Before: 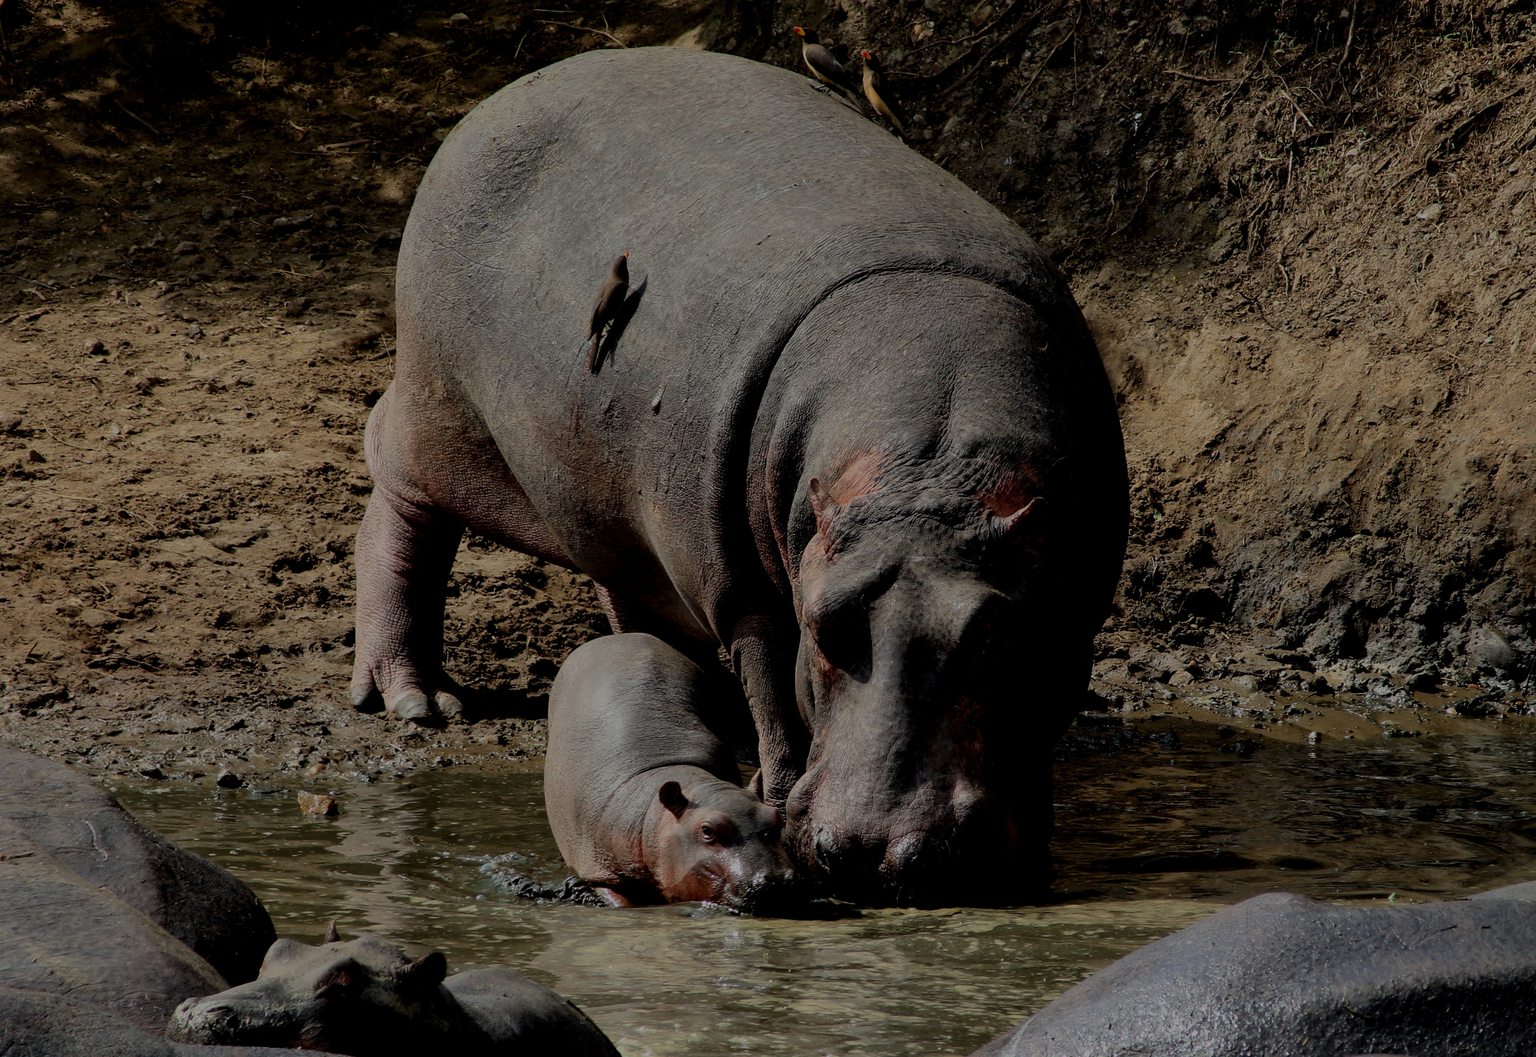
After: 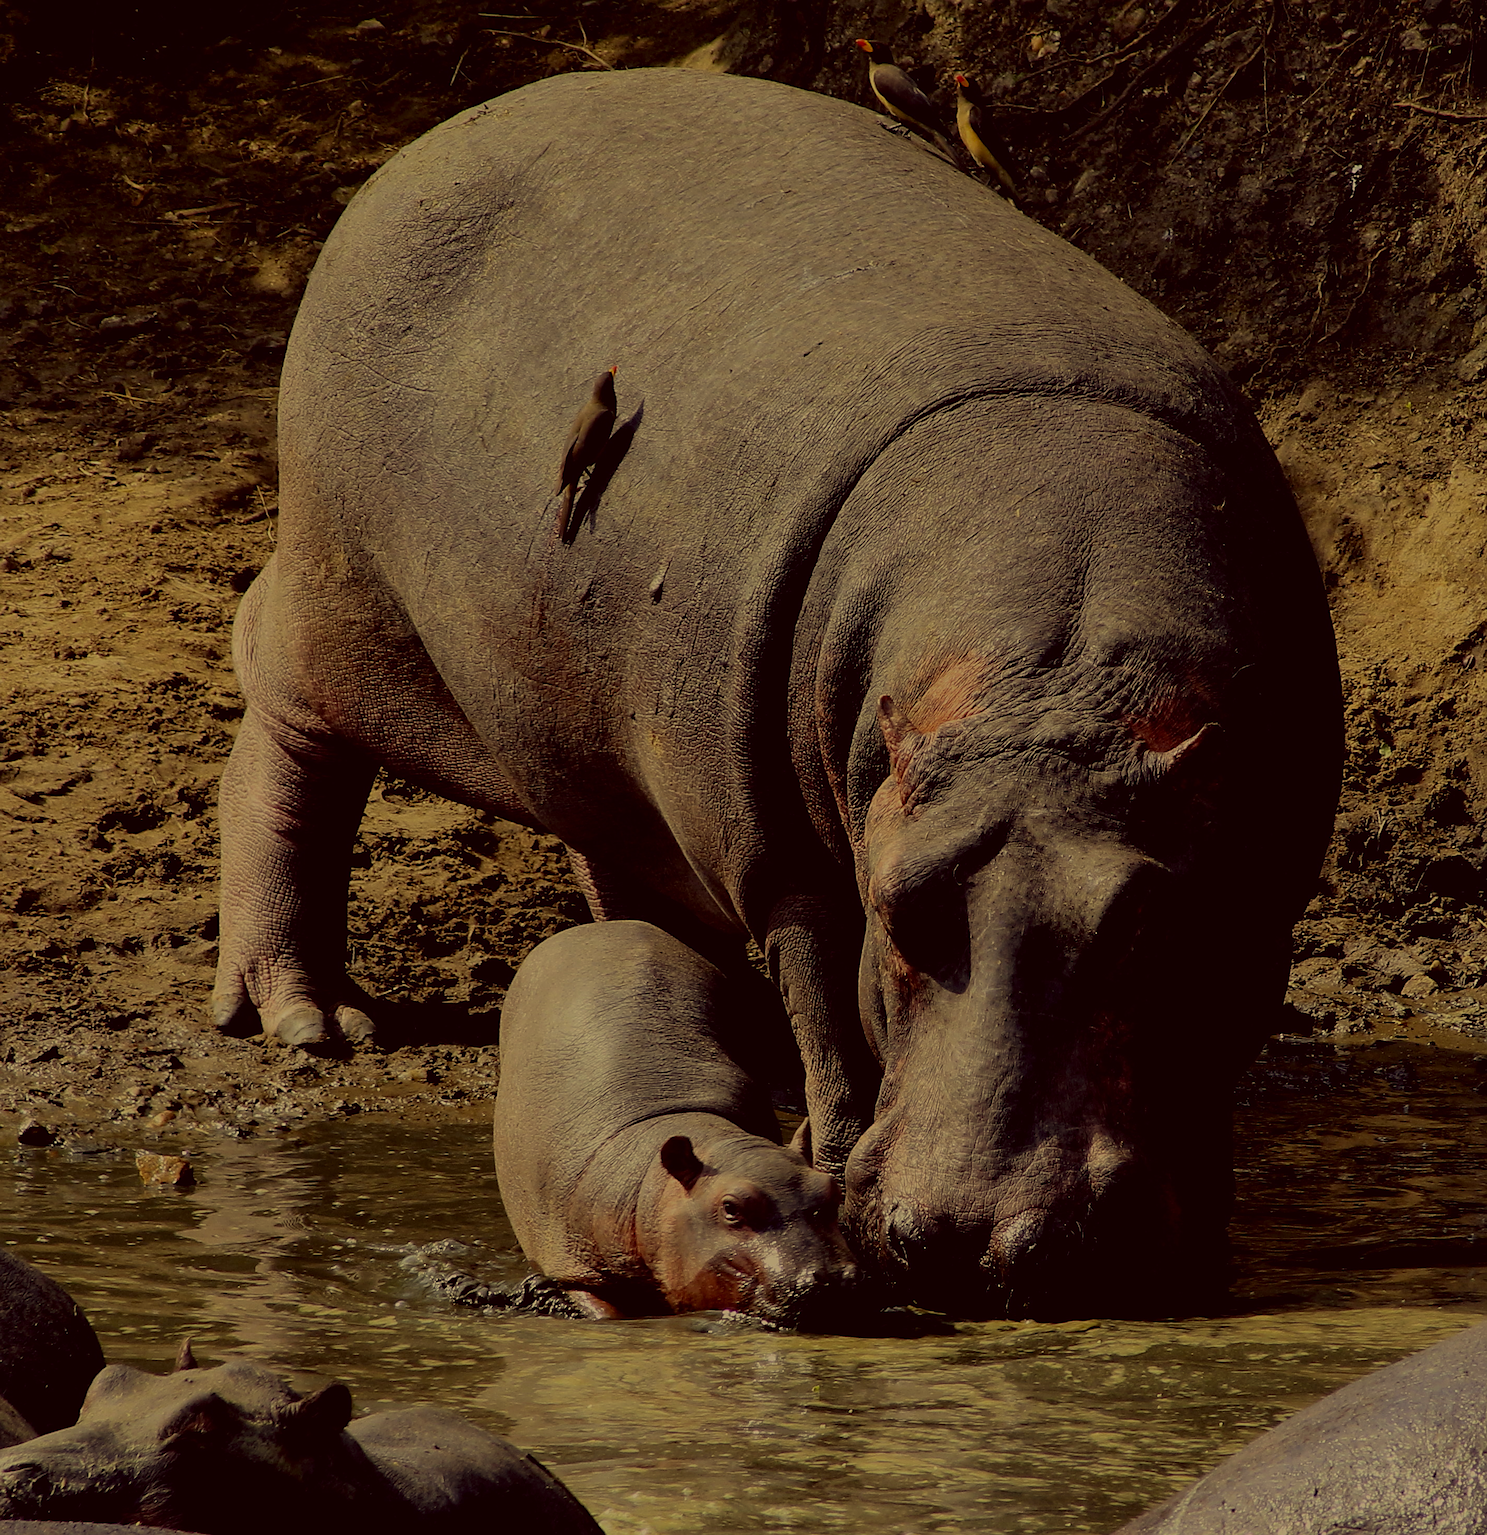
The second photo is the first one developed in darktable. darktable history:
crop and rotate: left 13.342%, right 19.991%
color correction: highlights a* -0.482, highlights b* 40, shadows a* 9.8, shadows b* -0.161
sharpen: on, module defaults
